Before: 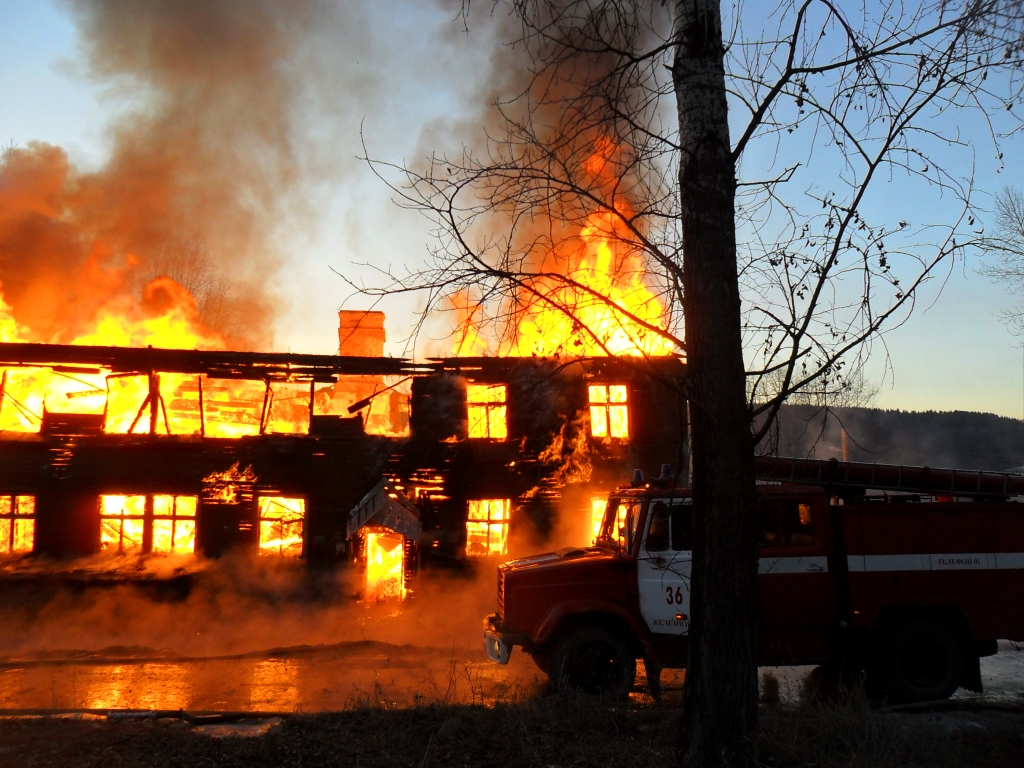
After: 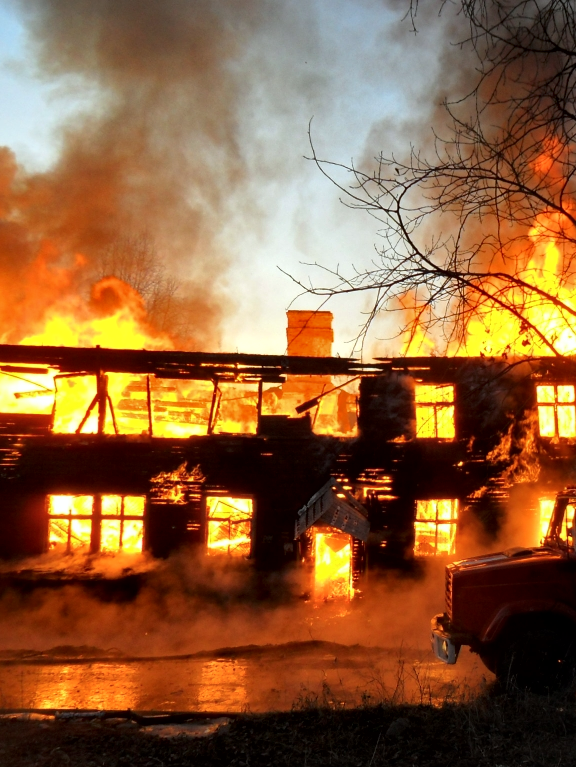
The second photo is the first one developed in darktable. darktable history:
crop: left 5.114%, right 38.589%
white balance: red 0.978, blue 0.999
local contrast: mode bilateral grid, contrast 20, coarseness 50, detail 159%, midtone range 0.2
